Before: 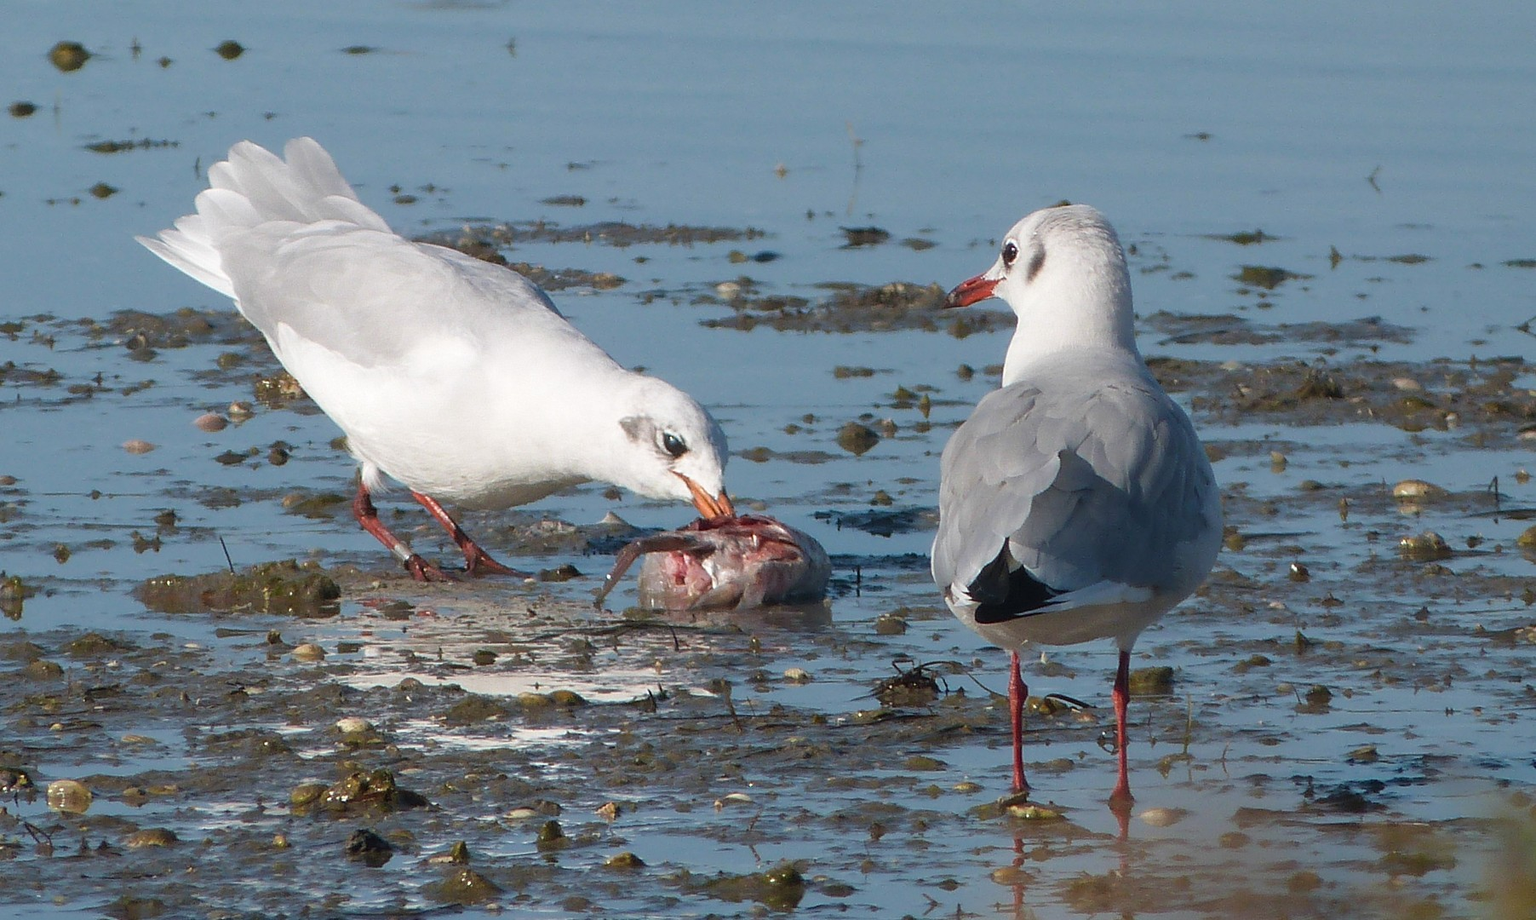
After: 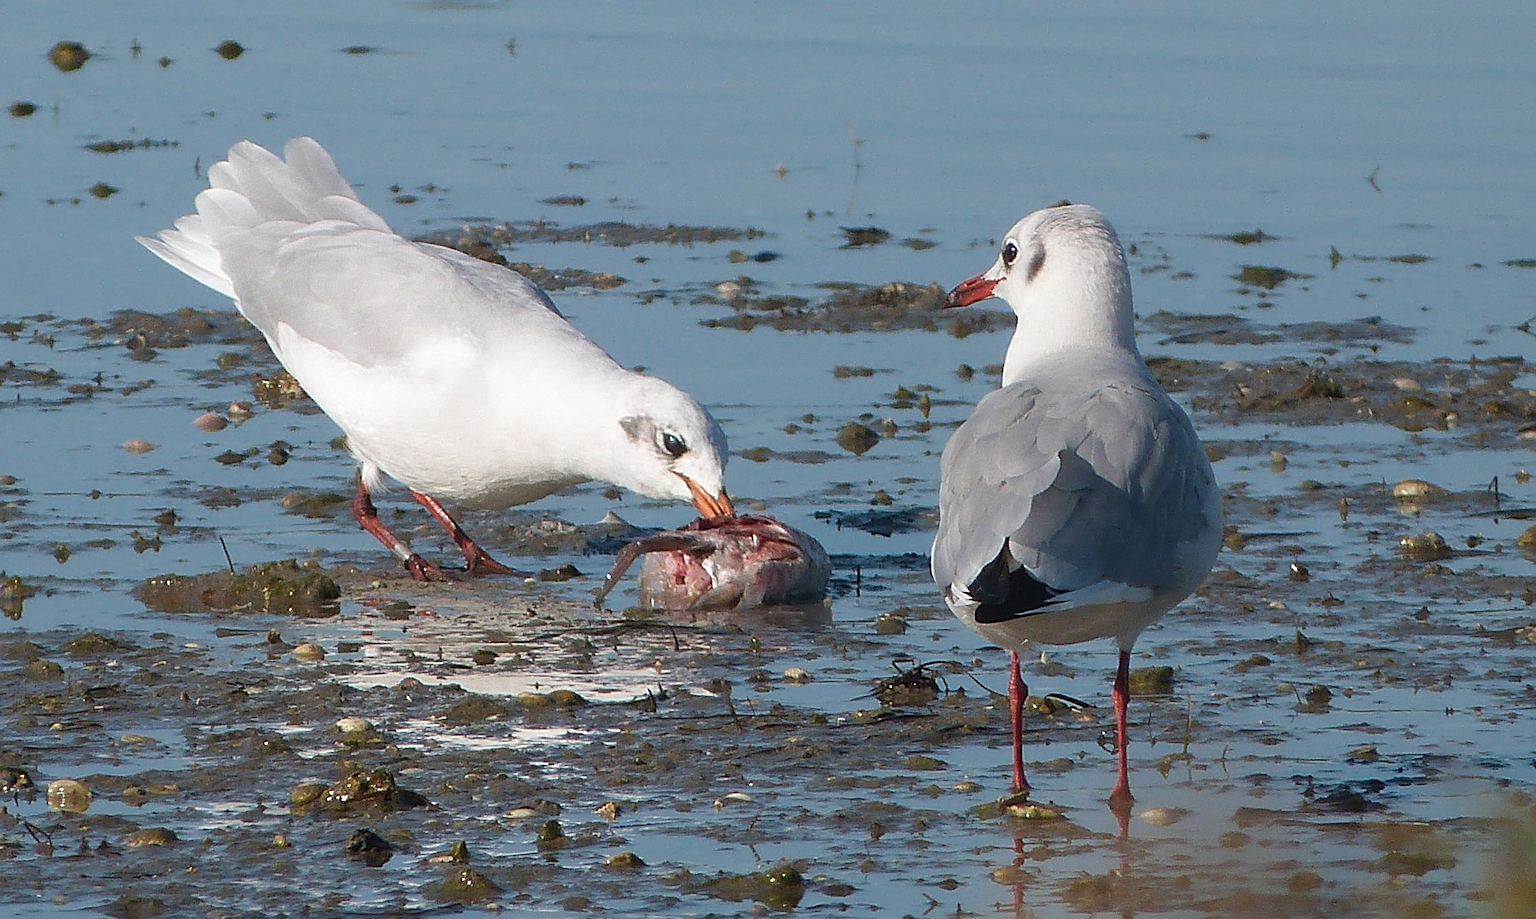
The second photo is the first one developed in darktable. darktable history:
sharpen: on, module defaults
contrast equalizer: y [[0.5 ×6], [0.5 ×6], [0.5, 0.5, 0.501, 0.545, 0.707, 0.863], [0 ×6], [0 ×6]]
